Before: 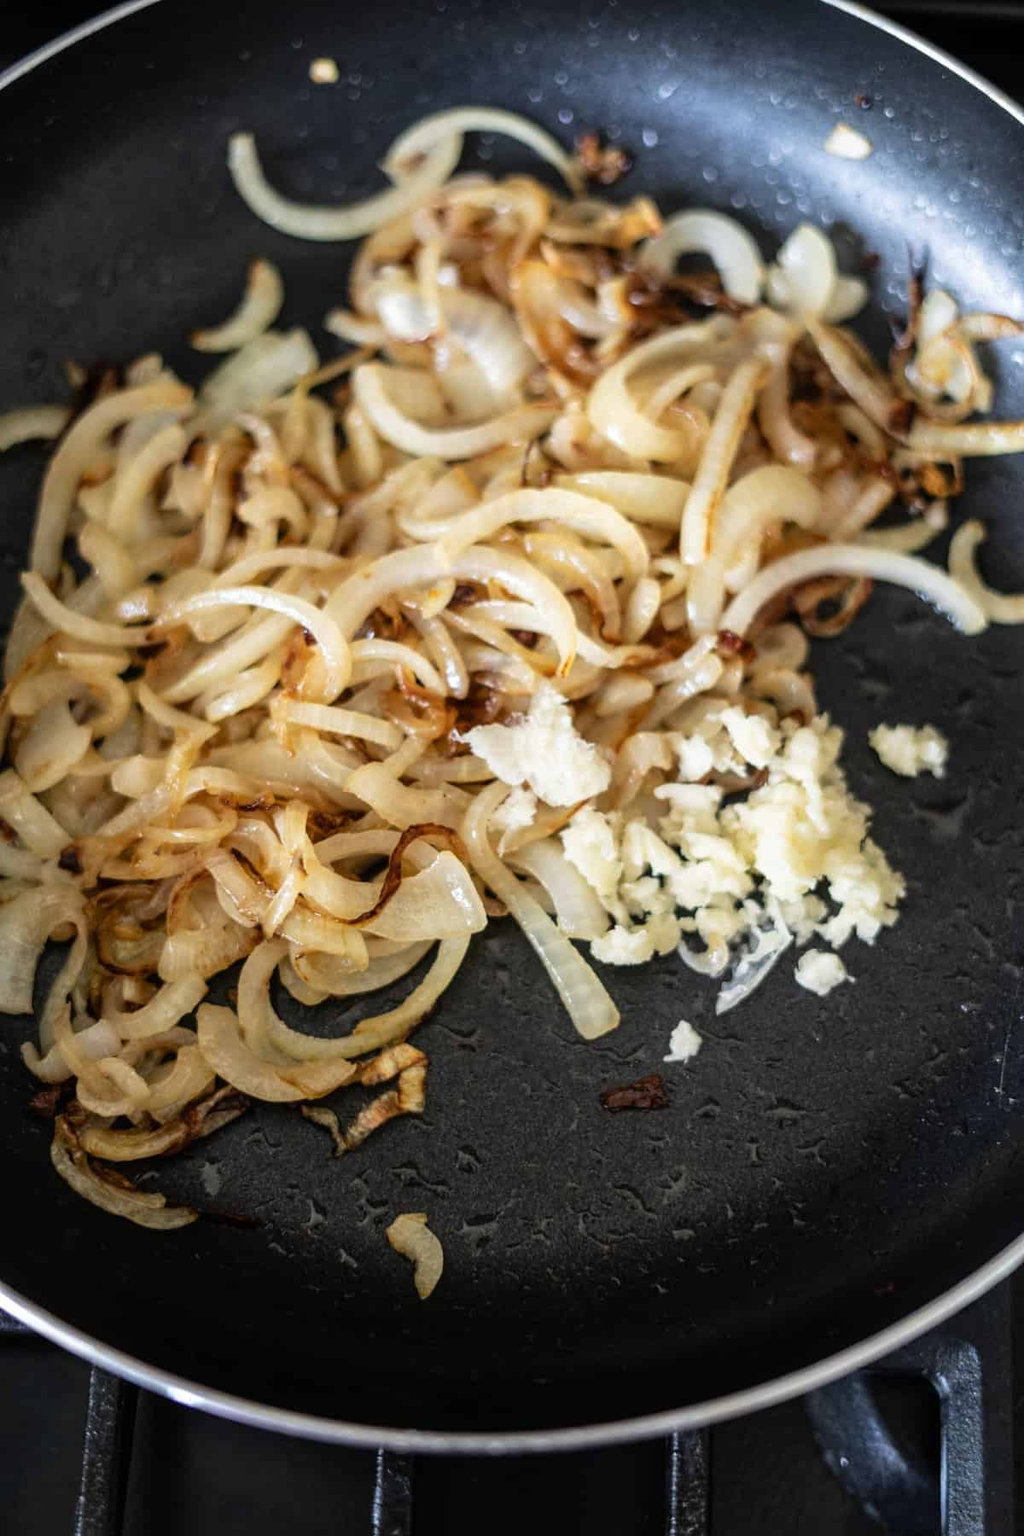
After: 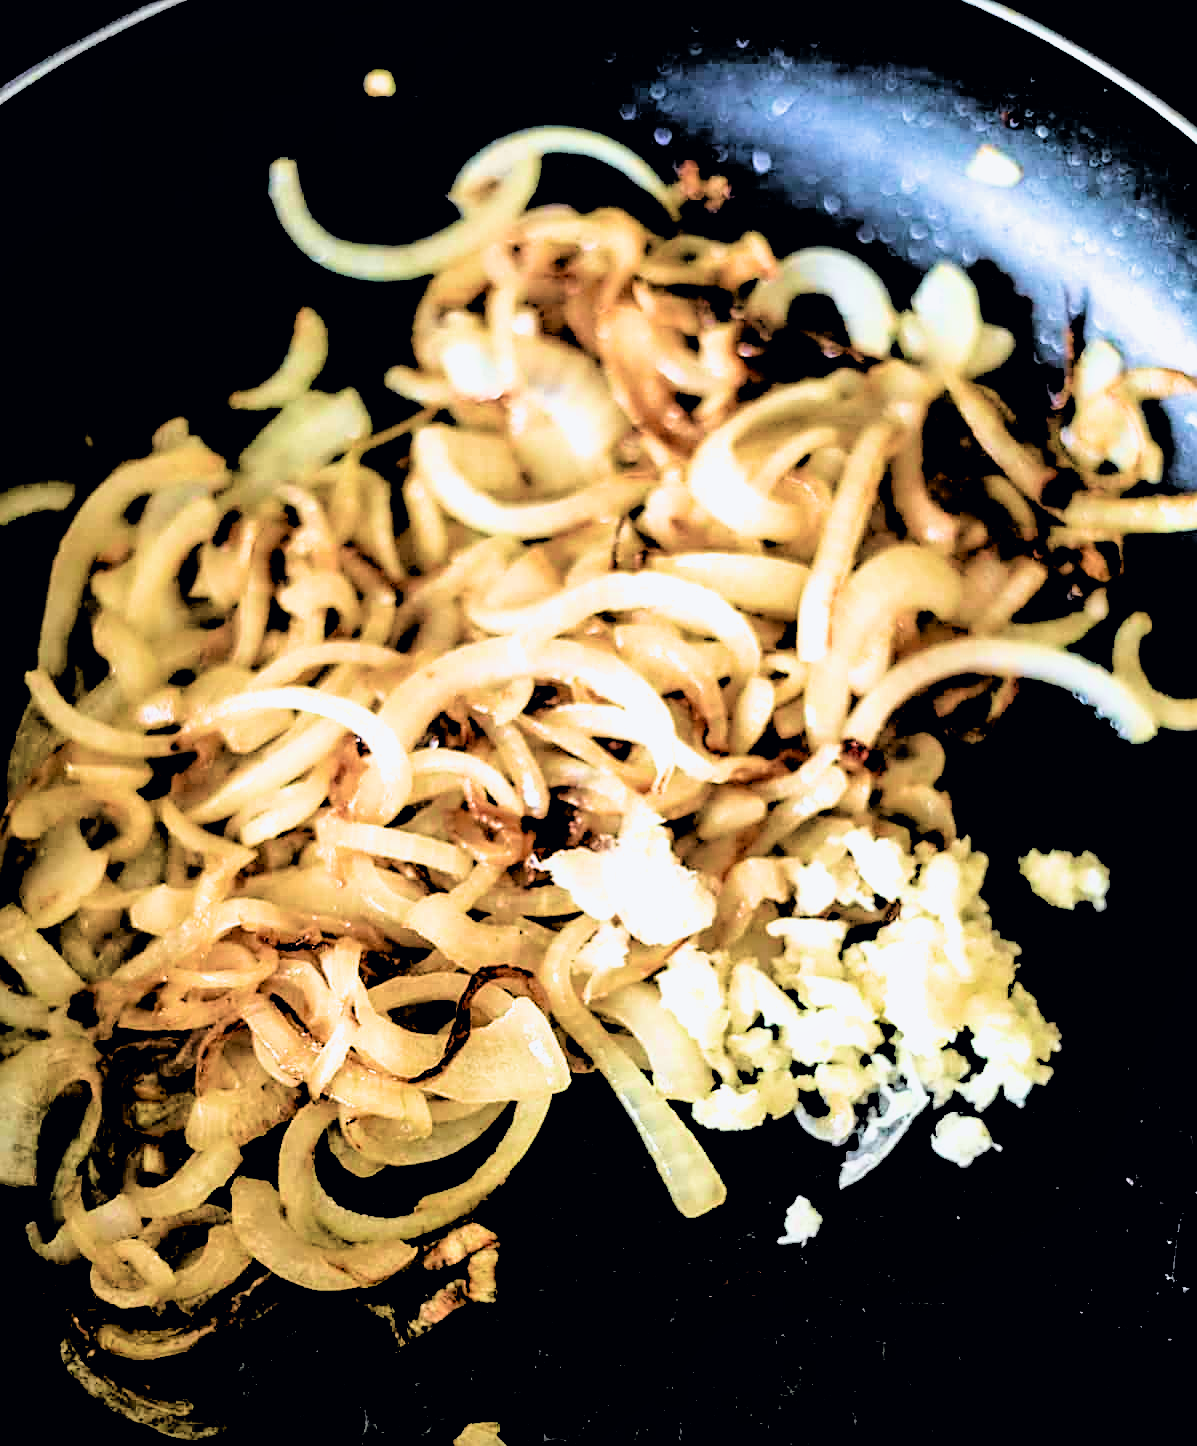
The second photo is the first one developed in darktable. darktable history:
filmic rgb: black relative exposure -1.1 EV, white relative exposure 2.1 EV, hardness 1.49, contrast 2.246, iterations of high-quality reconstruction 0
crop: bottom 19.647%
tone curve: curves: ch0 [(0, 0) (0.051, 0.03) (0.096, 0.071) (0.251, 0.234) (0.461, 0.515) (0.605, 0.692) (0.761, 0.824) (0.881, 0.907) (1, 0.984)]; ch1 [(0, 0) (0.1, 0.038) (0.318, 0.243) (0.399, 0.351) (0.478, 0.469) (0.499, 0.499) (0.534, 0.541) (0.567, 0.592) (0.601, 0.629) (0.666, 0.7) (1, 1)]; ch2 [(0, 0) (0.453, 0.45) (0.479, 0.483) (0.504, 0.499) (0.52, 0.519) (0.541, 0.559) (0.601, 0.622) (0.824, 0.815) (1, 1)], color space Lab, independent channels, preserve colors none
contrast brightness saturation: contrast 0.048, brightness 0.056, saturation 0.009
sharpen: on, module defaults
velvia: strength 67.09%, mid-tones bias 0.968
shadows and highlights: highlights color adjustment 0.651%
